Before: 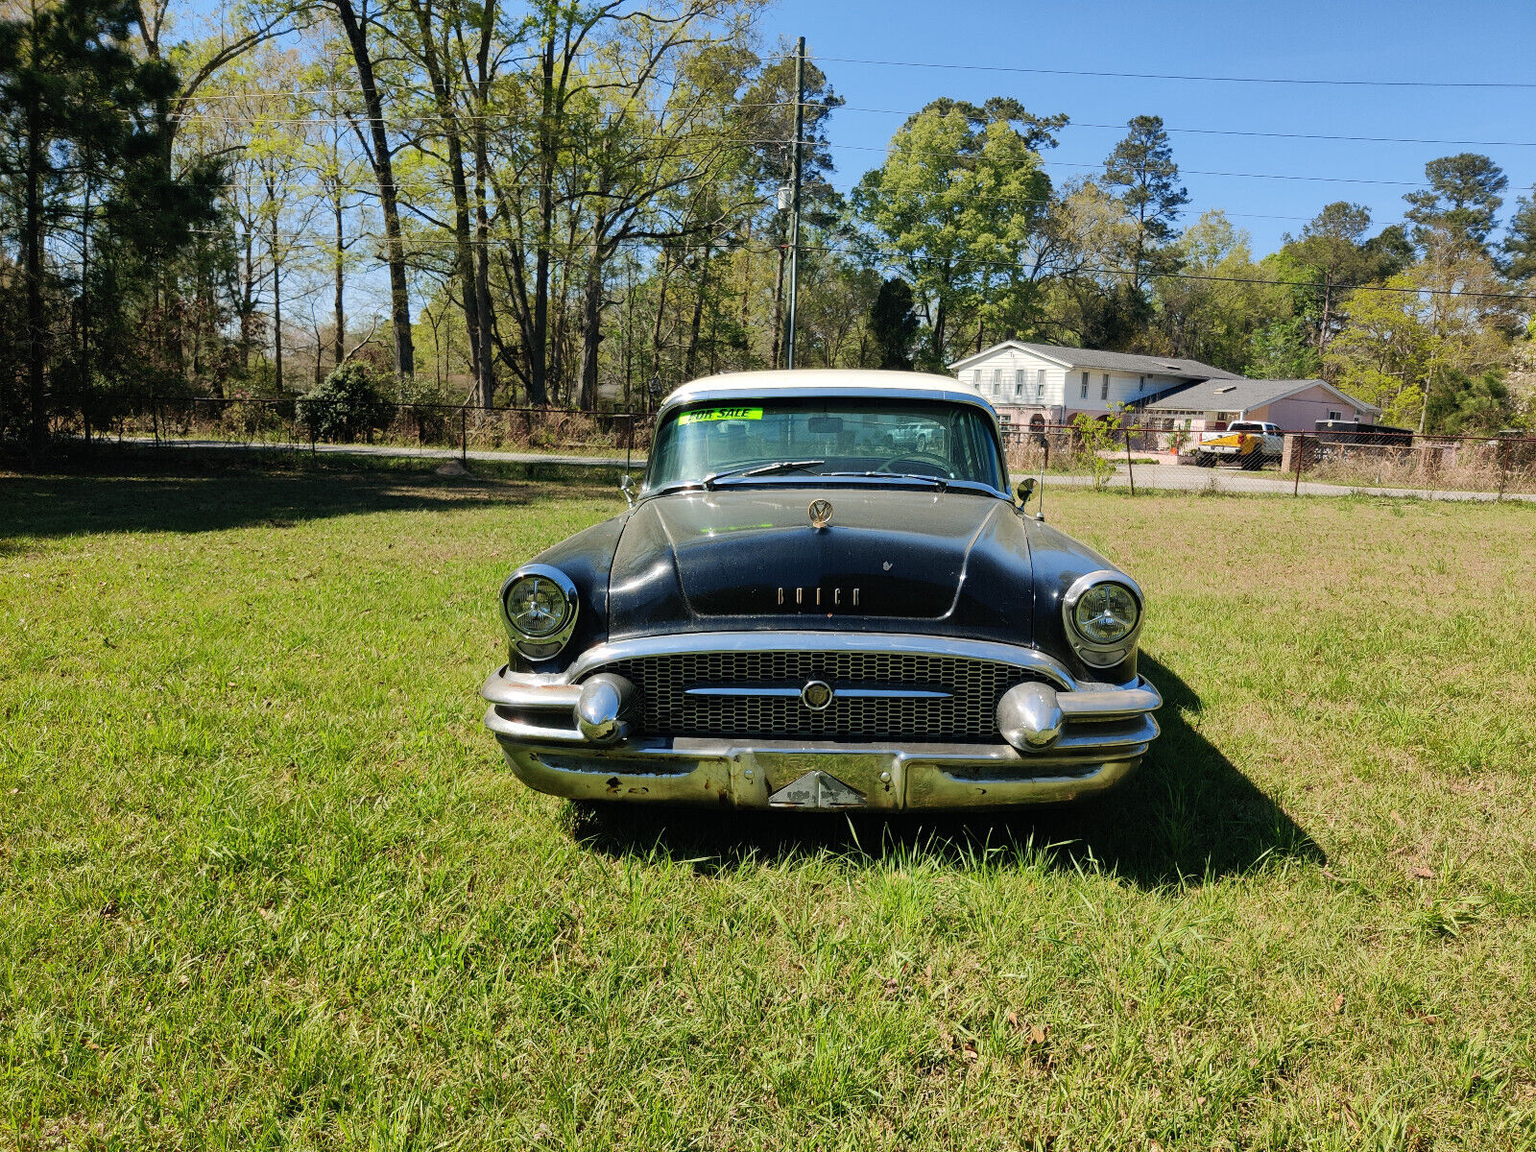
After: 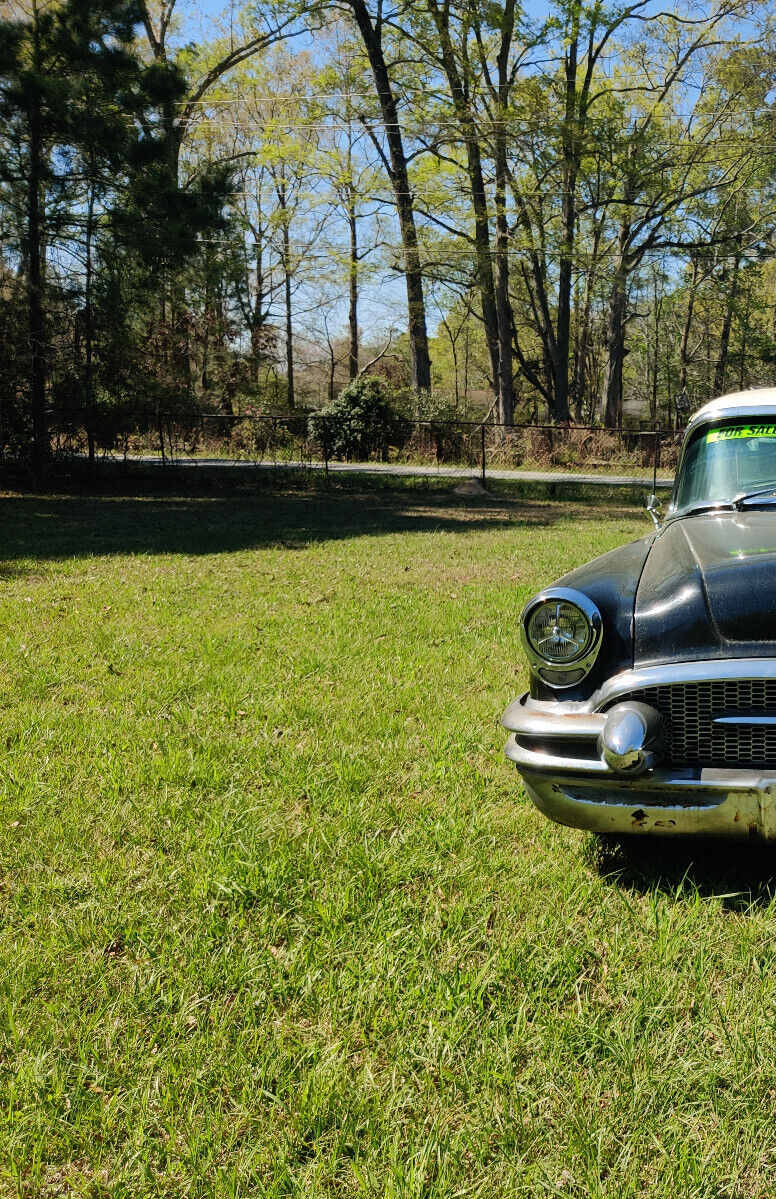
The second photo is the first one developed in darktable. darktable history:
crop and rotate: left 0.056%, top 0%, right 51.409%
